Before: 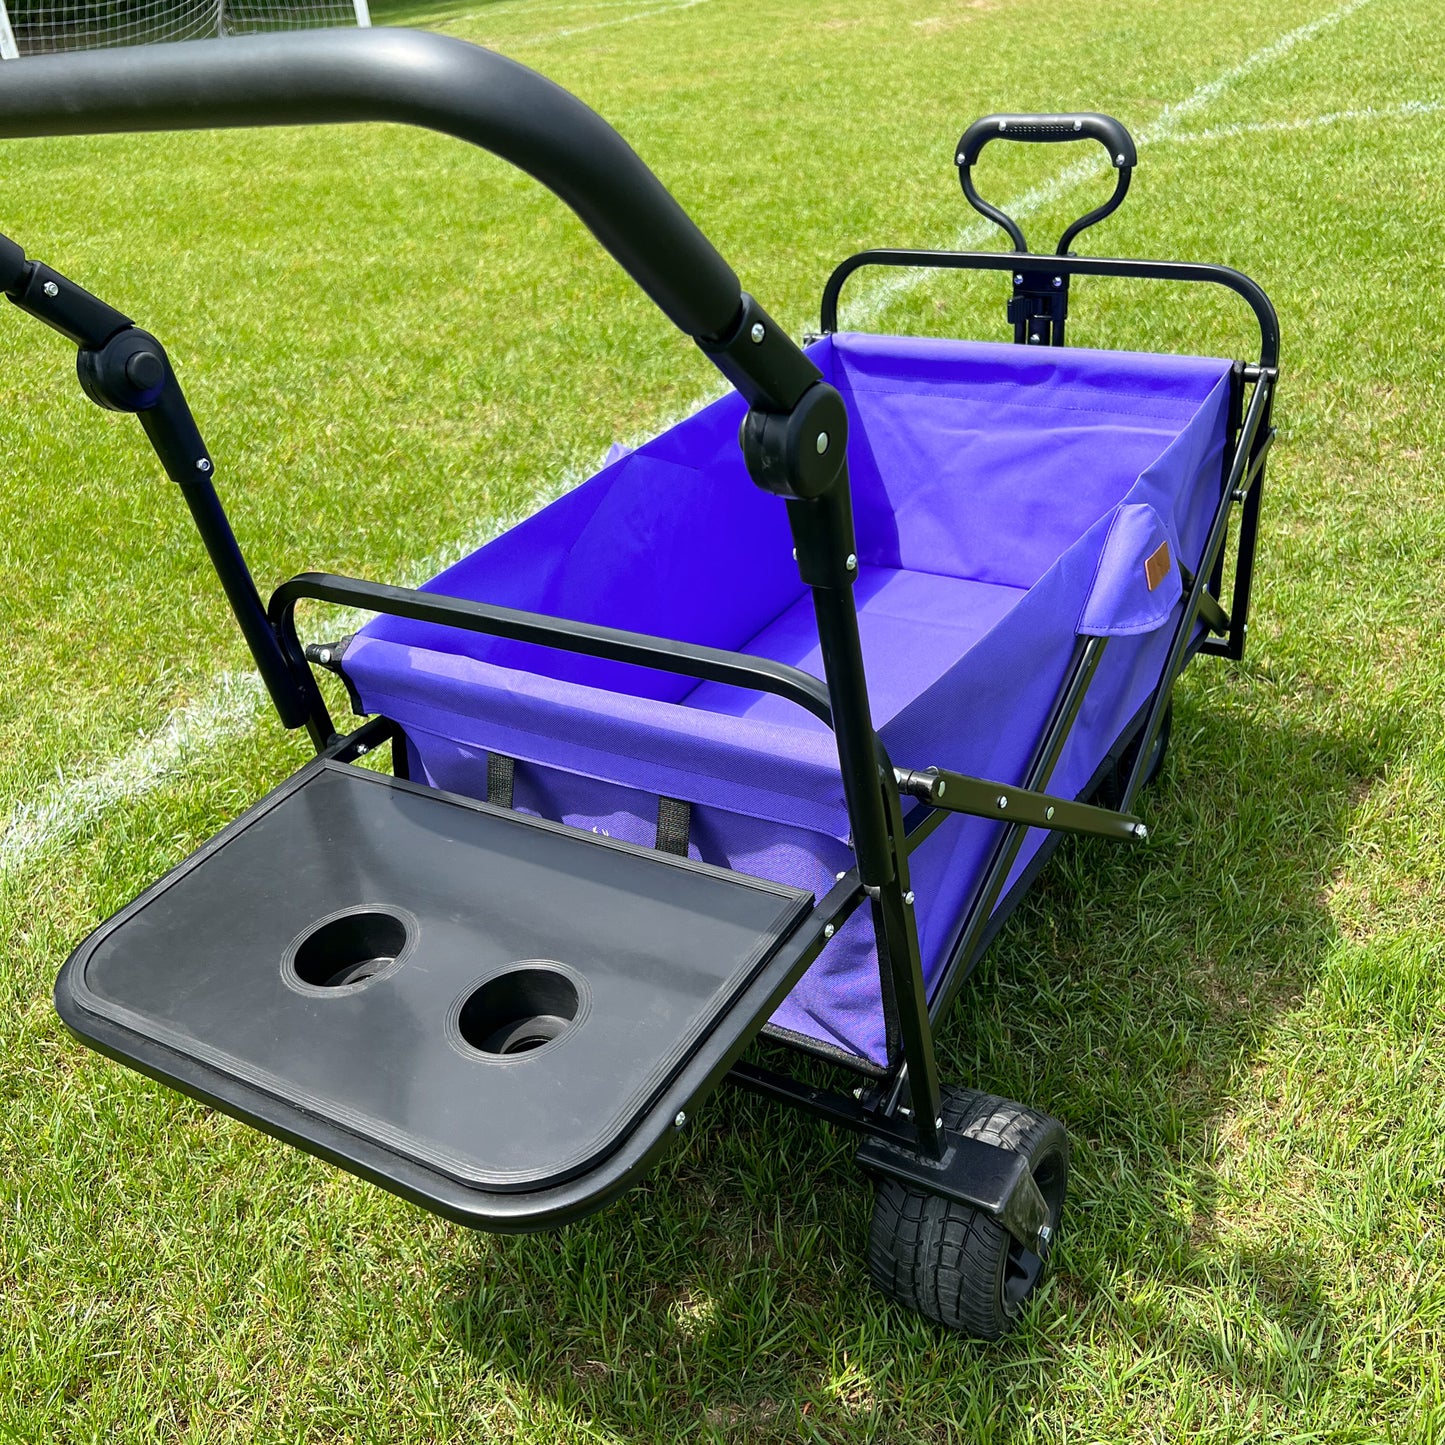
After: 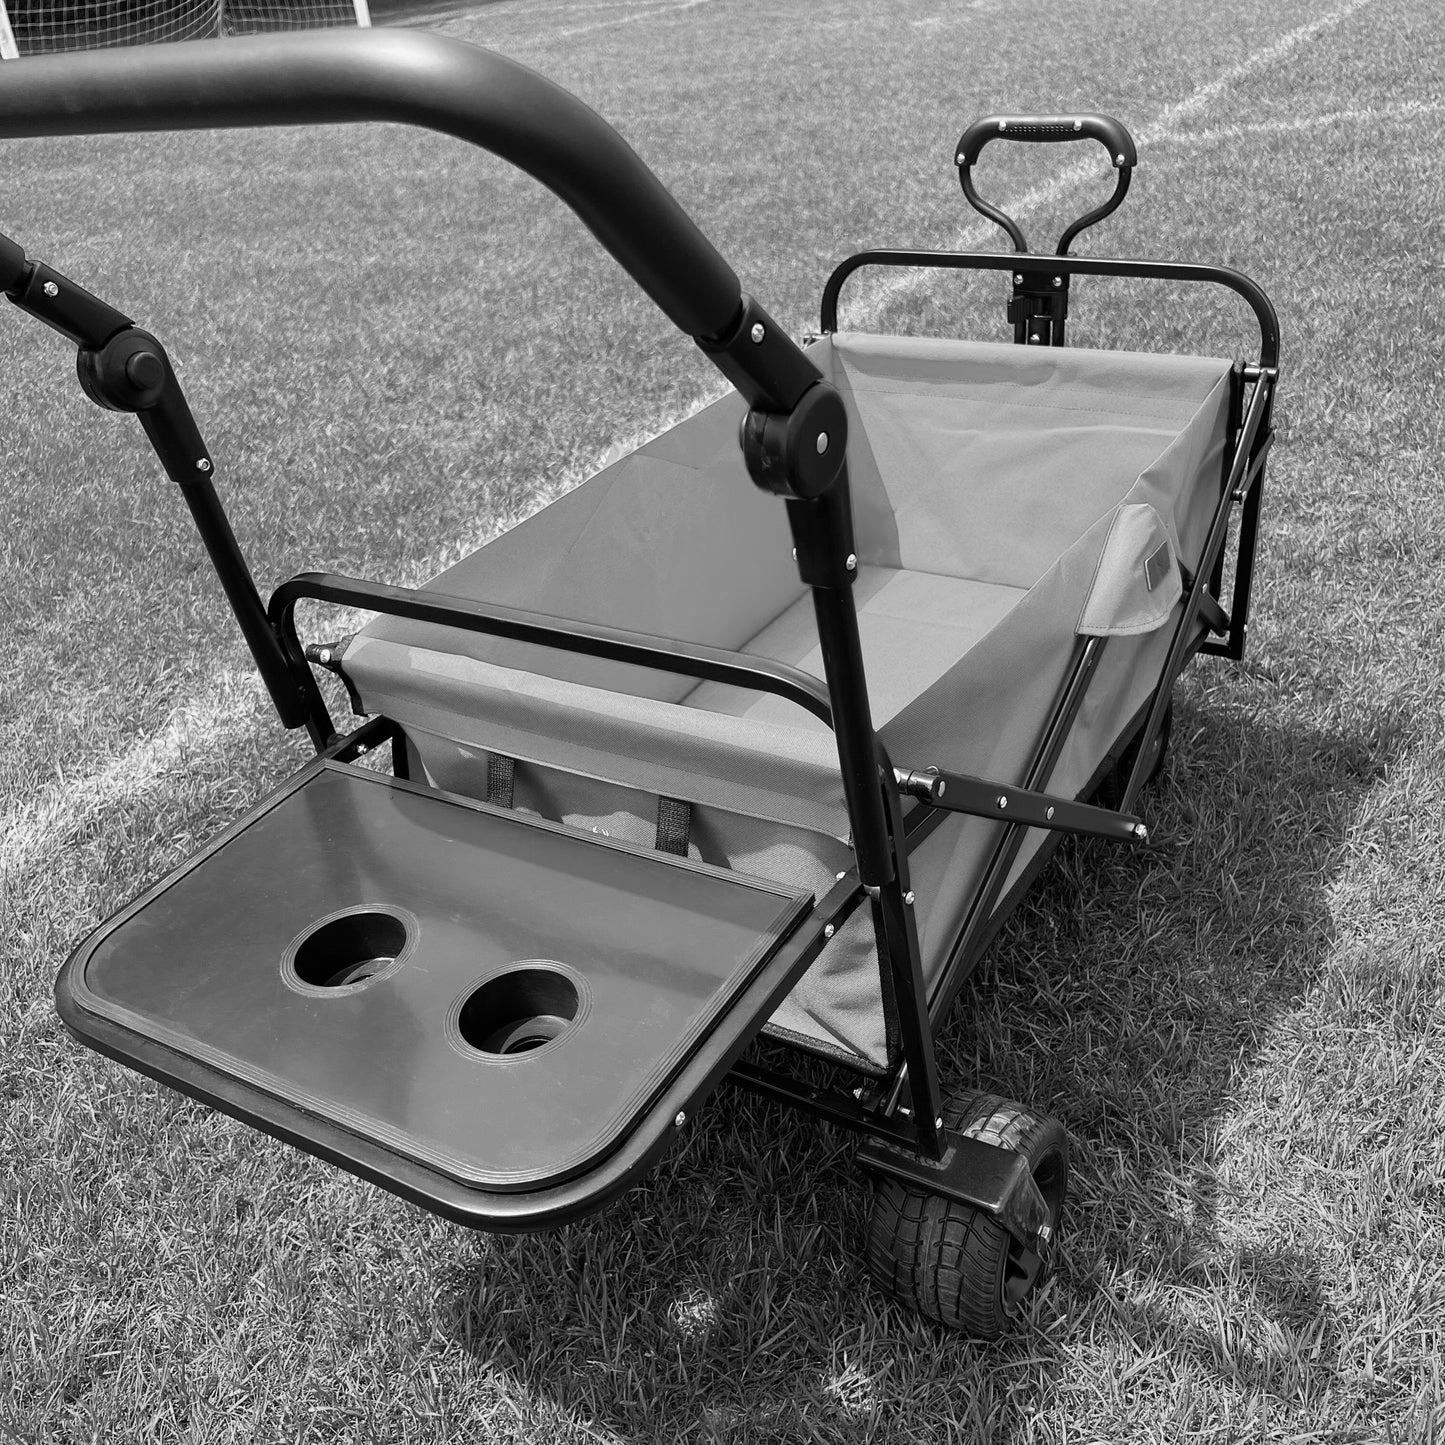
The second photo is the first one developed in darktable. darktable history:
exposure: compensate exposure bias true, compensate highlight preservation false
color calibration: output gray [0.21, 0.42, 0.37, 0], gray › normalize channels true, illuminant same as pipeline (D50), adaptation XYZ, x 0.346, y 0.359, gamut compression 0
